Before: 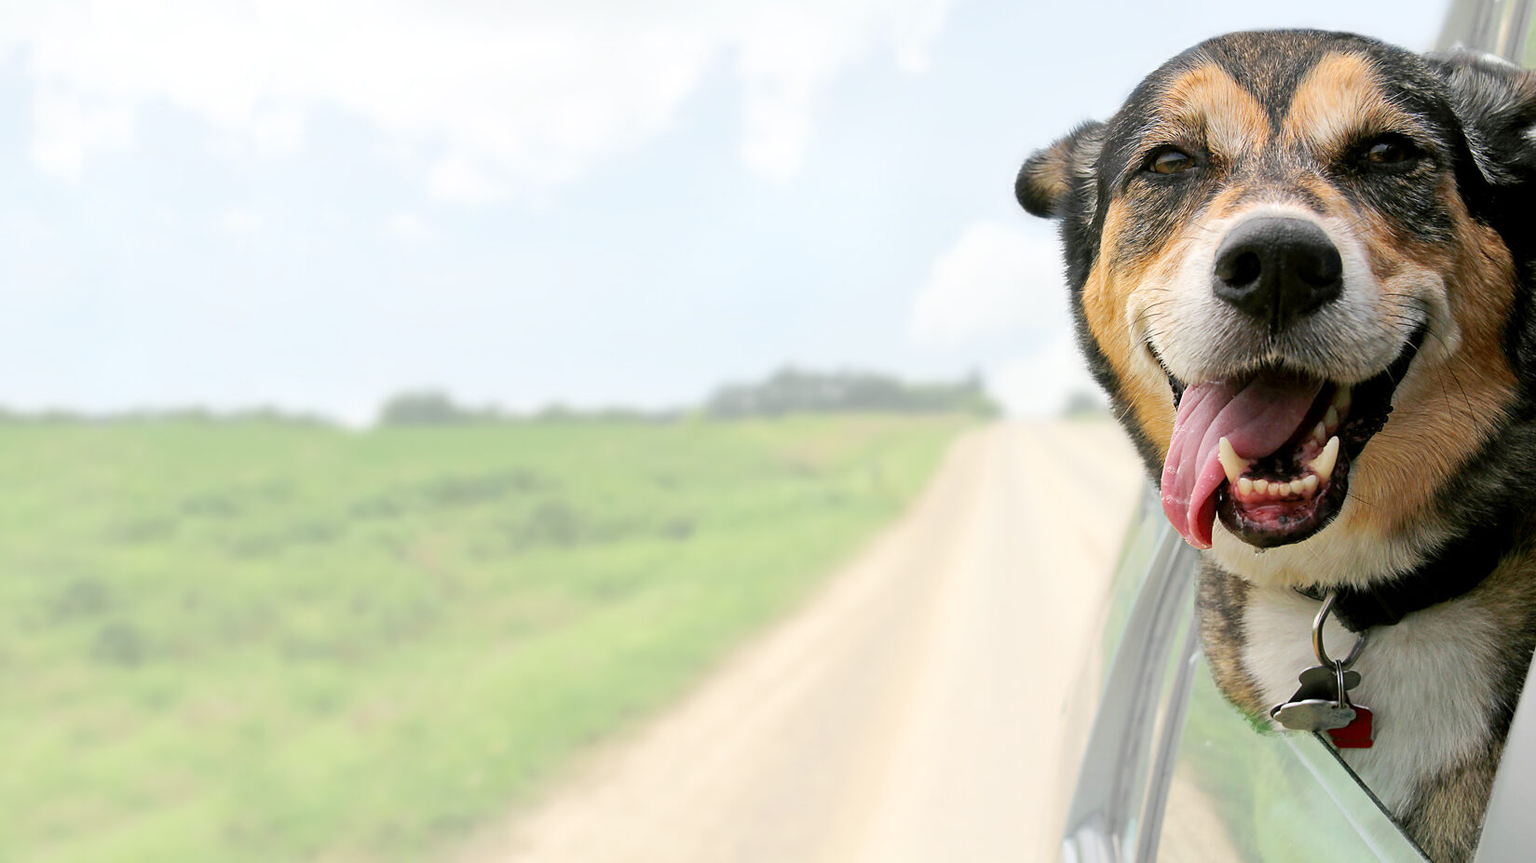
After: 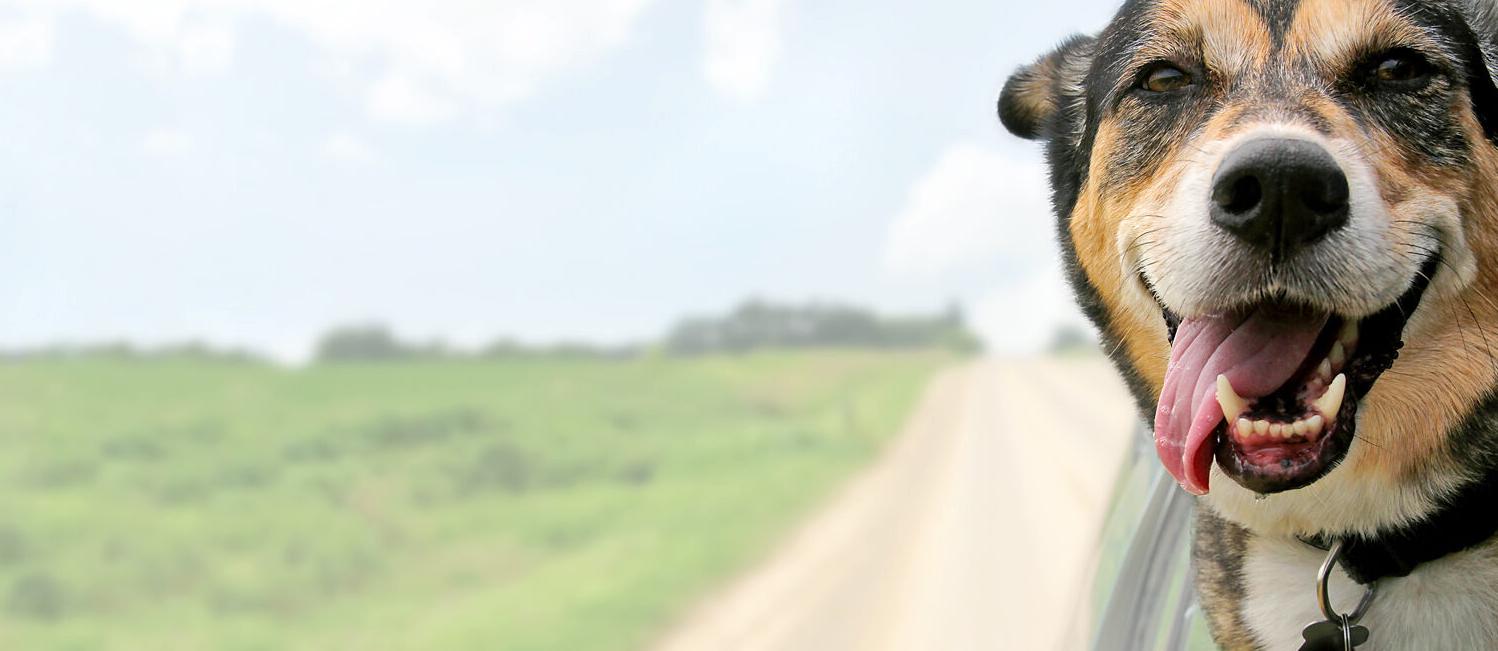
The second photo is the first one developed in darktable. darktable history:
shadows and highlights: shadows 75, highlights -25, soften with gaussian
crop: left 5.596%, top 10.314%, right 3.534%, bottom 19.395%
